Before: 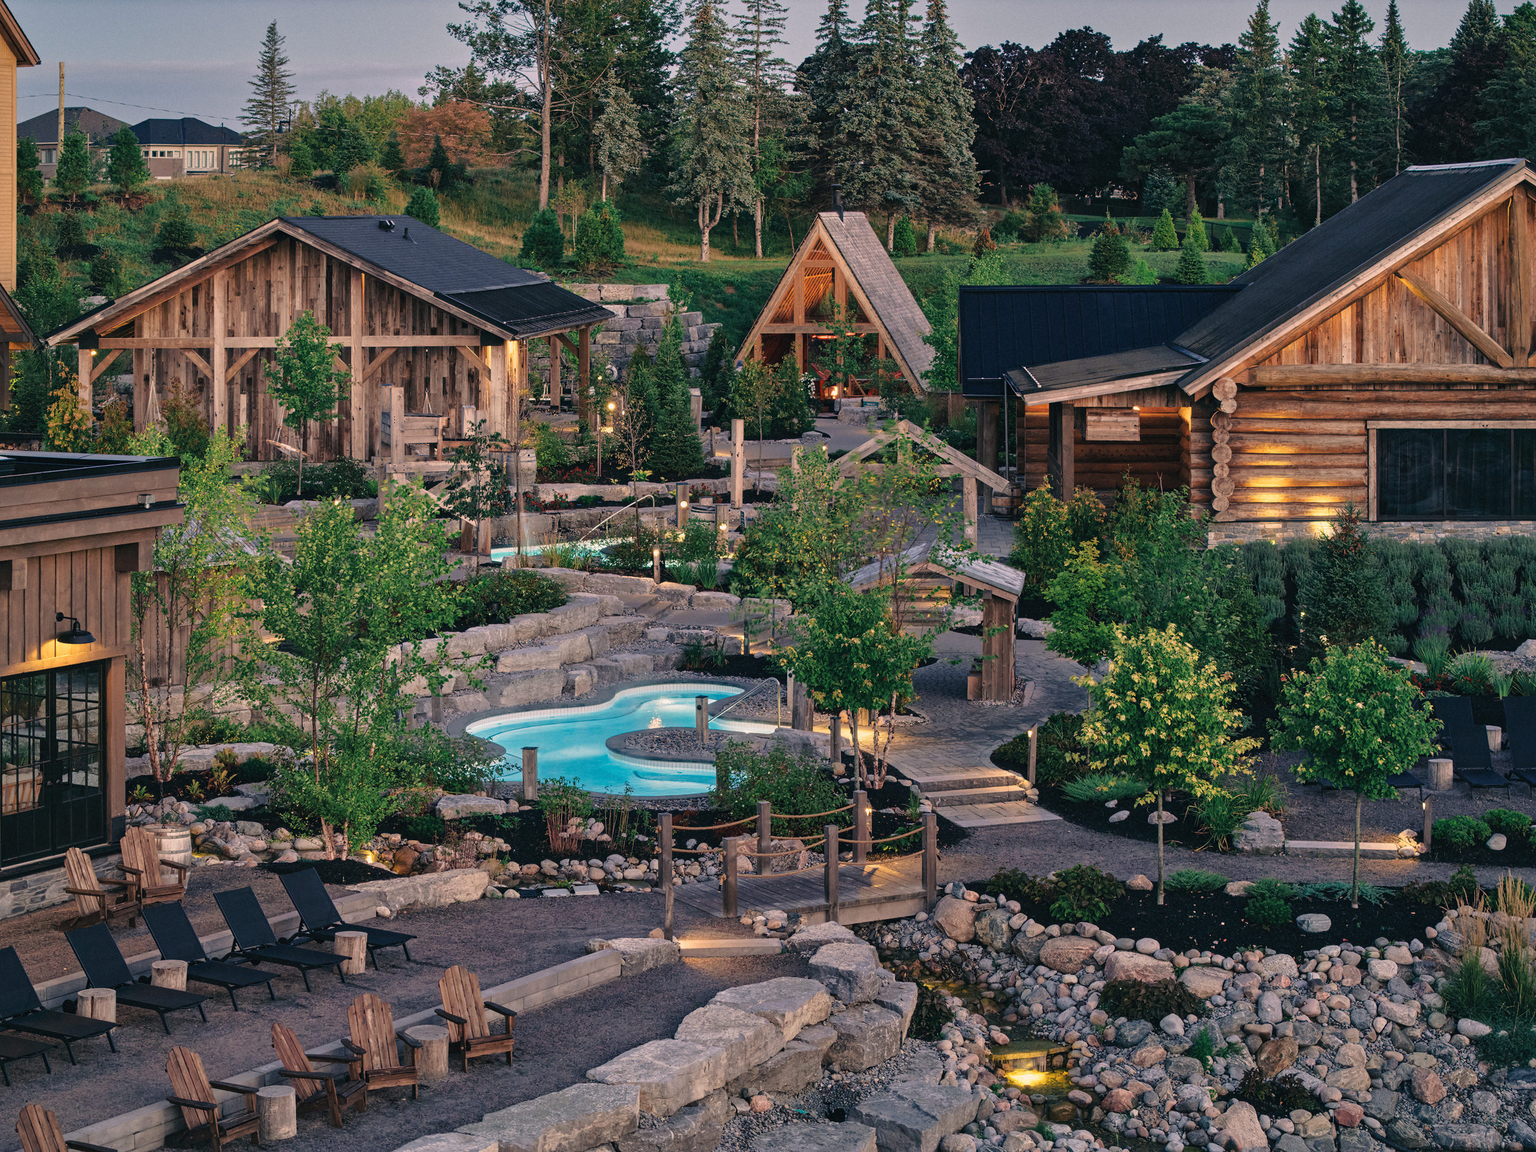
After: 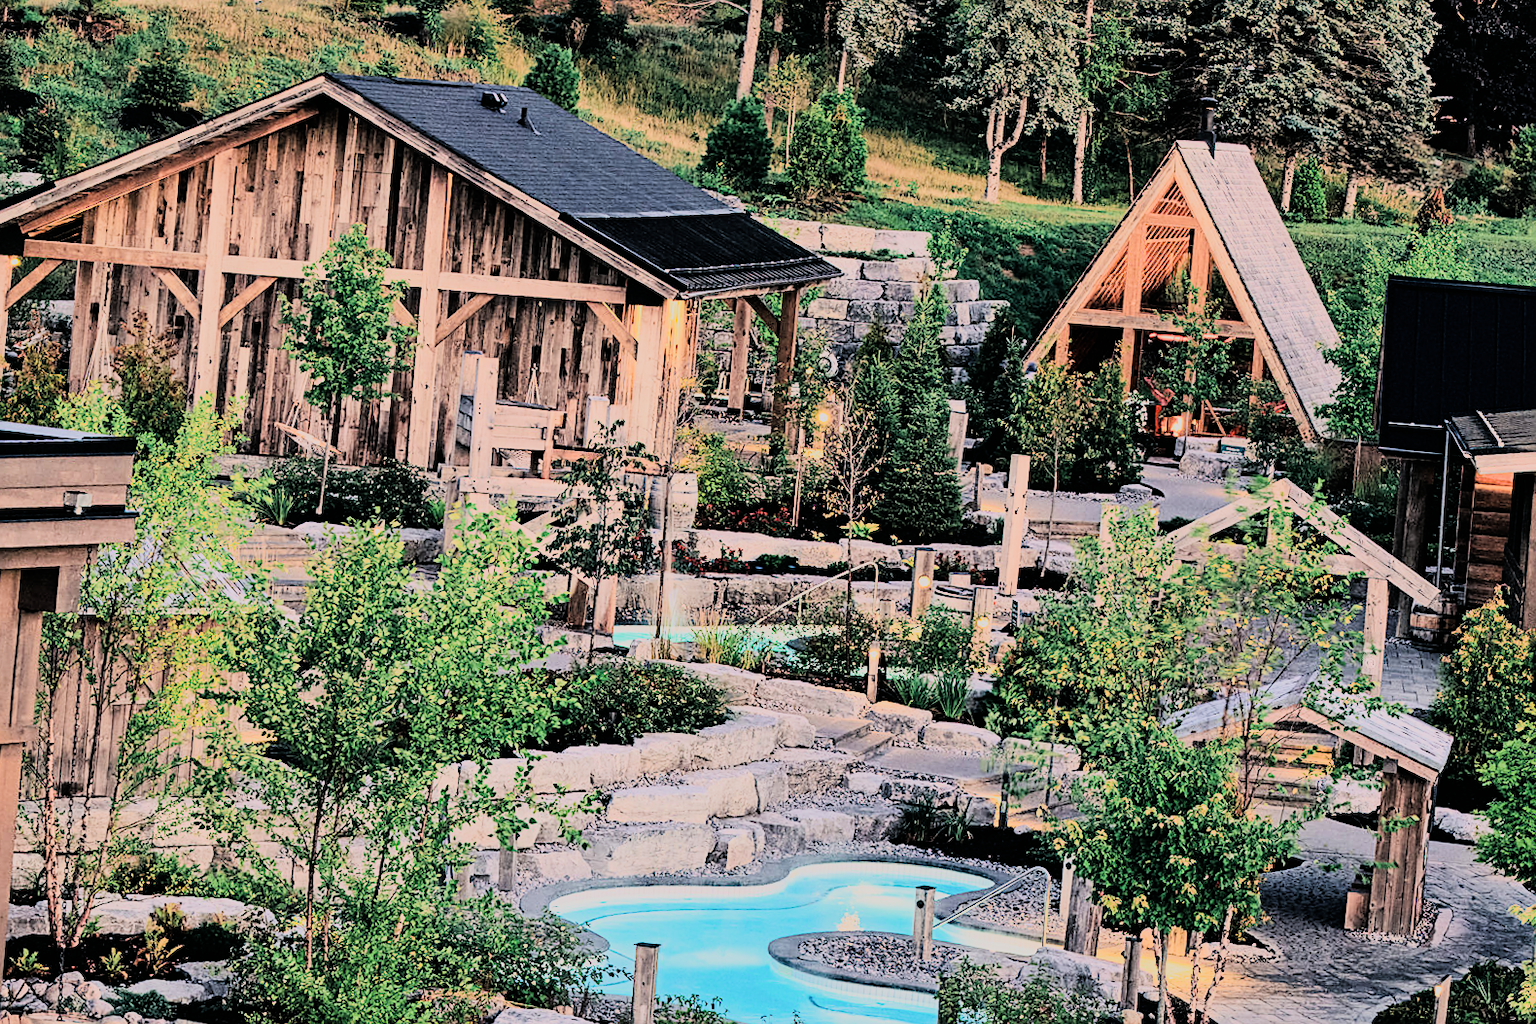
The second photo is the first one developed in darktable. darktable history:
shadows and highlights: radius 125.46, shadows 21.19, highlights -21.19, low approximation 0.01
sharpen: on, module defaults
crop and rotate: angle -4.99°, left 2.122%, top 6.945%, right 27.566%, bottom 30.519%
exposure: exposure 0.29 EV, compensate highlight preservation false
filmic rgb: hardness 4.17
rgb curve: curves: ch0 [(0, 0) (0.21, 0.15) (0.24, 0.21) (0.5, 0.75) (0.75, 0.96) (0.89, 0.99) (1, 1)]; ch1 [(0, 0.02) (0.21, 0.13) (0.25, 0.2) (0.5, 0.67) (0.75, 0.9) (0.89, 0.97) (1, 1)]; ch2 [(0, 0.02) (0.21, 0.13) (0.25, 0.2) (0.5, 0.67) (0.75, 0.9) (0.89, 0.97) (1, 1)], compensate middle gray true
